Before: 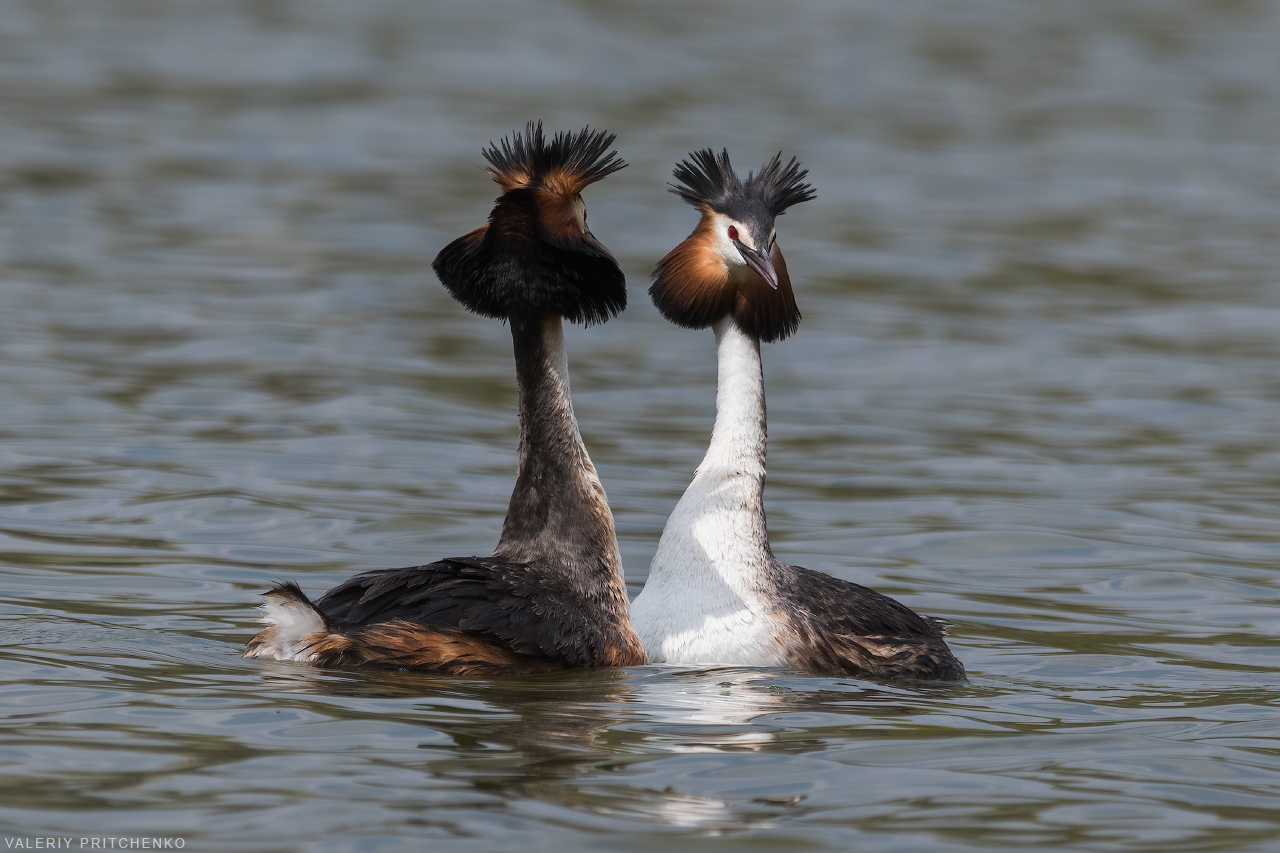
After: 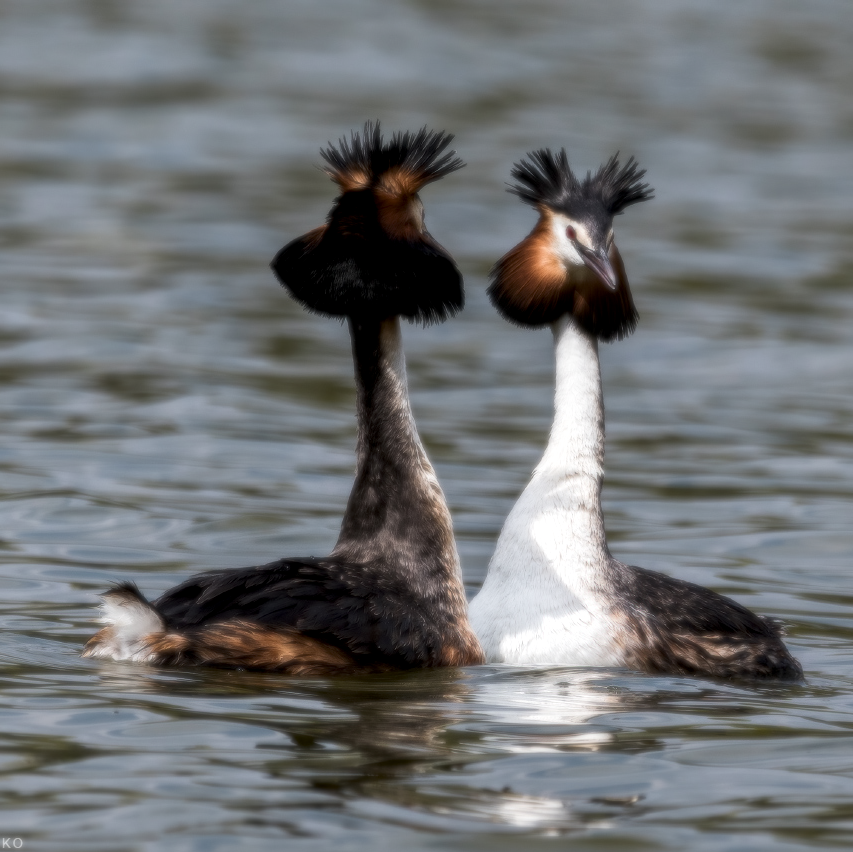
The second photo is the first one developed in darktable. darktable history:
local contrast: highlights 40%, shadows 60%, detail 136%, midtone range 0.514
soften: size 8.67%, mix 49%
contrast brightness saturation: contrast 0.14
crop and rotate: left 12.673%, right 20.66%
